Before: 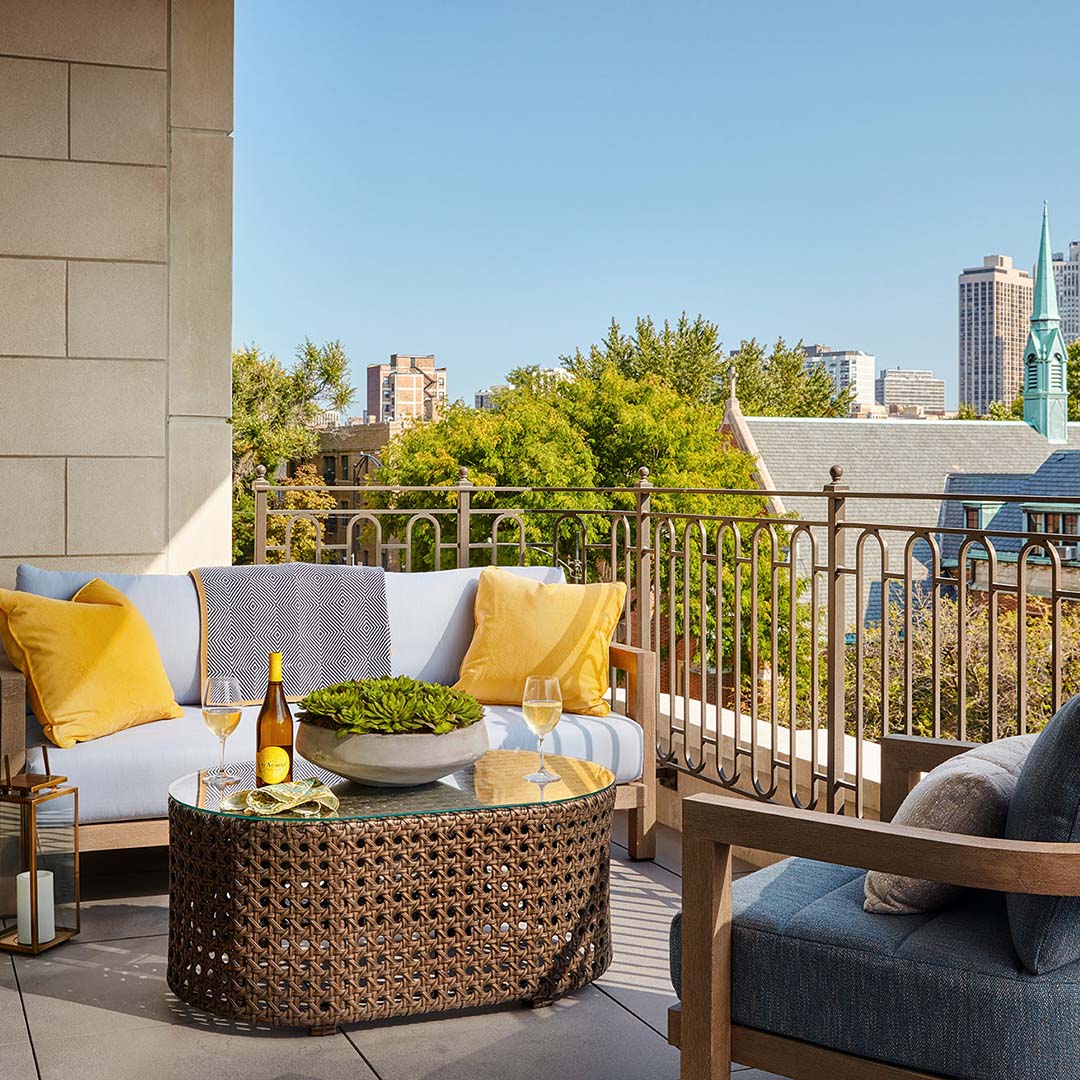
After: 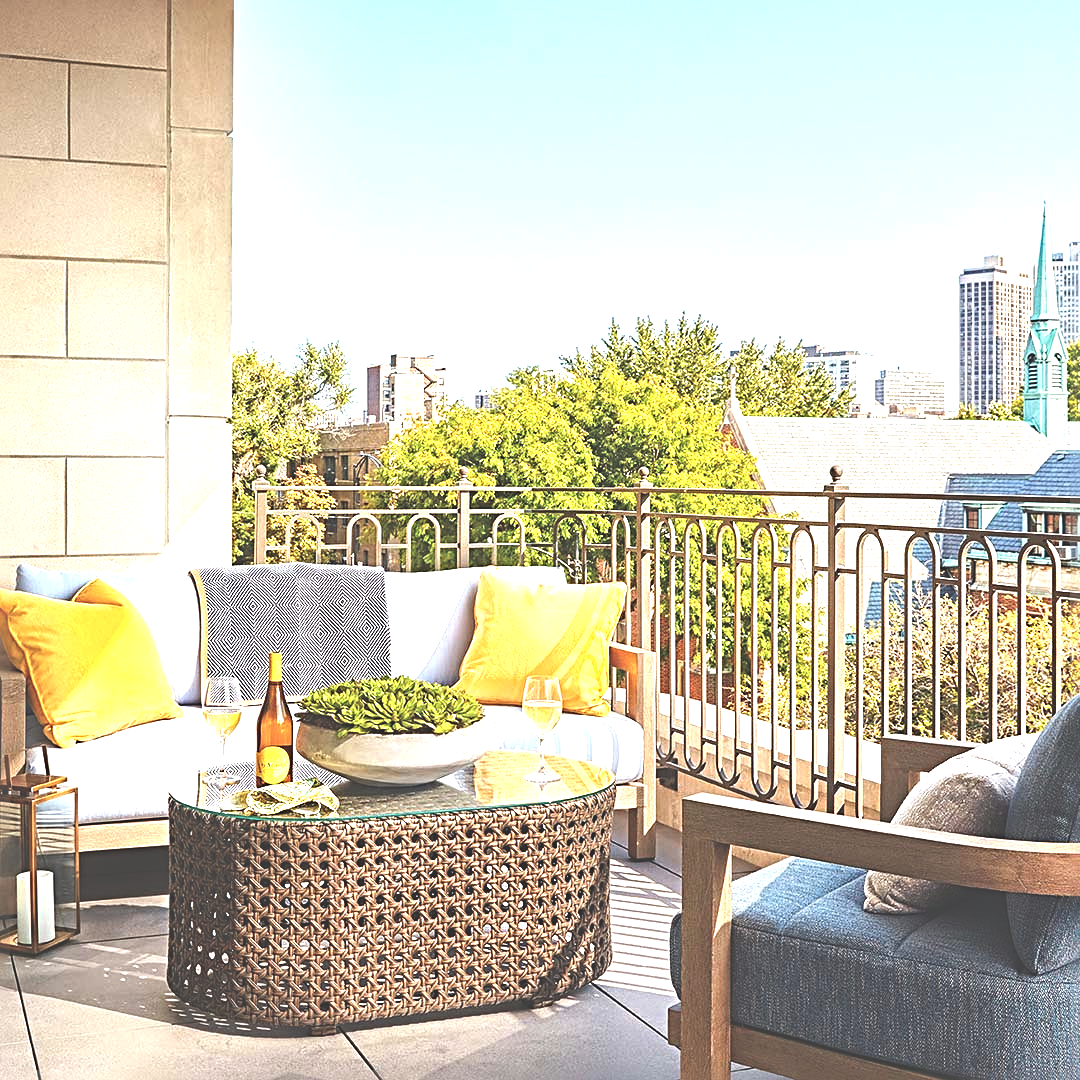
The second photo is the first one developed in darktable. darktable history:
exposure: black level correction -0.024, exposure 1.394 EV, compensate highlight preservation false
sharpen: radius 3.977
